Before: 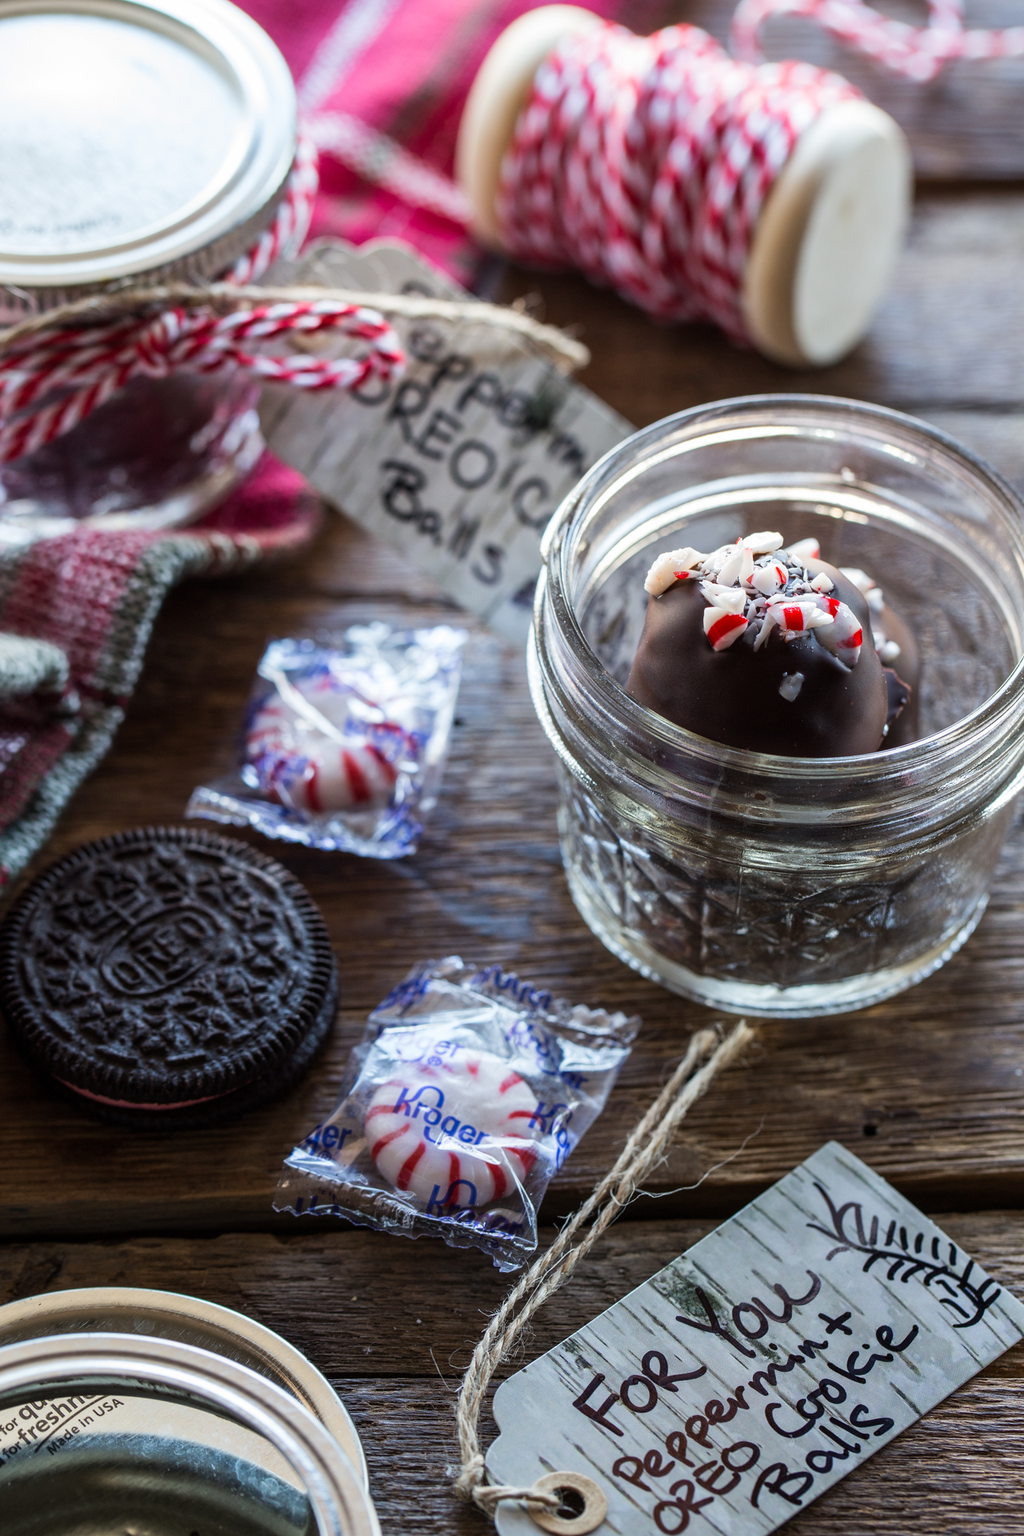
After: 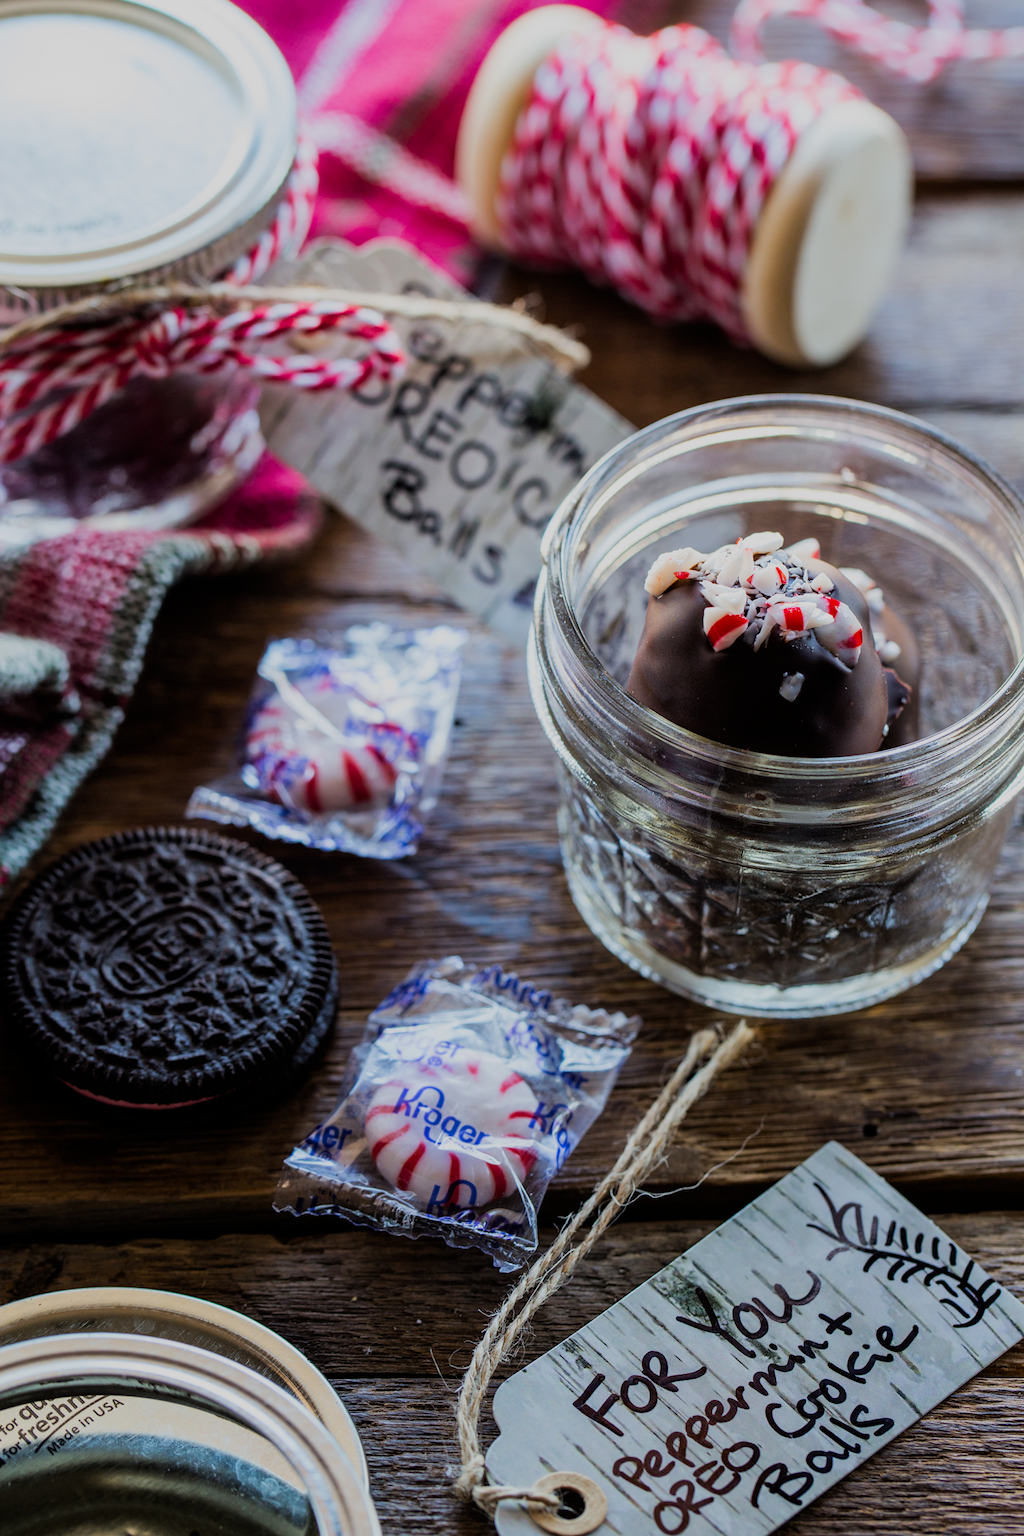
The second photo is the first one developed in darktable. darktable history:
color balance rgb: perceptual saturation grading › global saturation 20%, global vibrance 20%
filmic rgb: black relative exposure -7.65 EV, white relative exposure 4.56 EV, hardness 3.61
